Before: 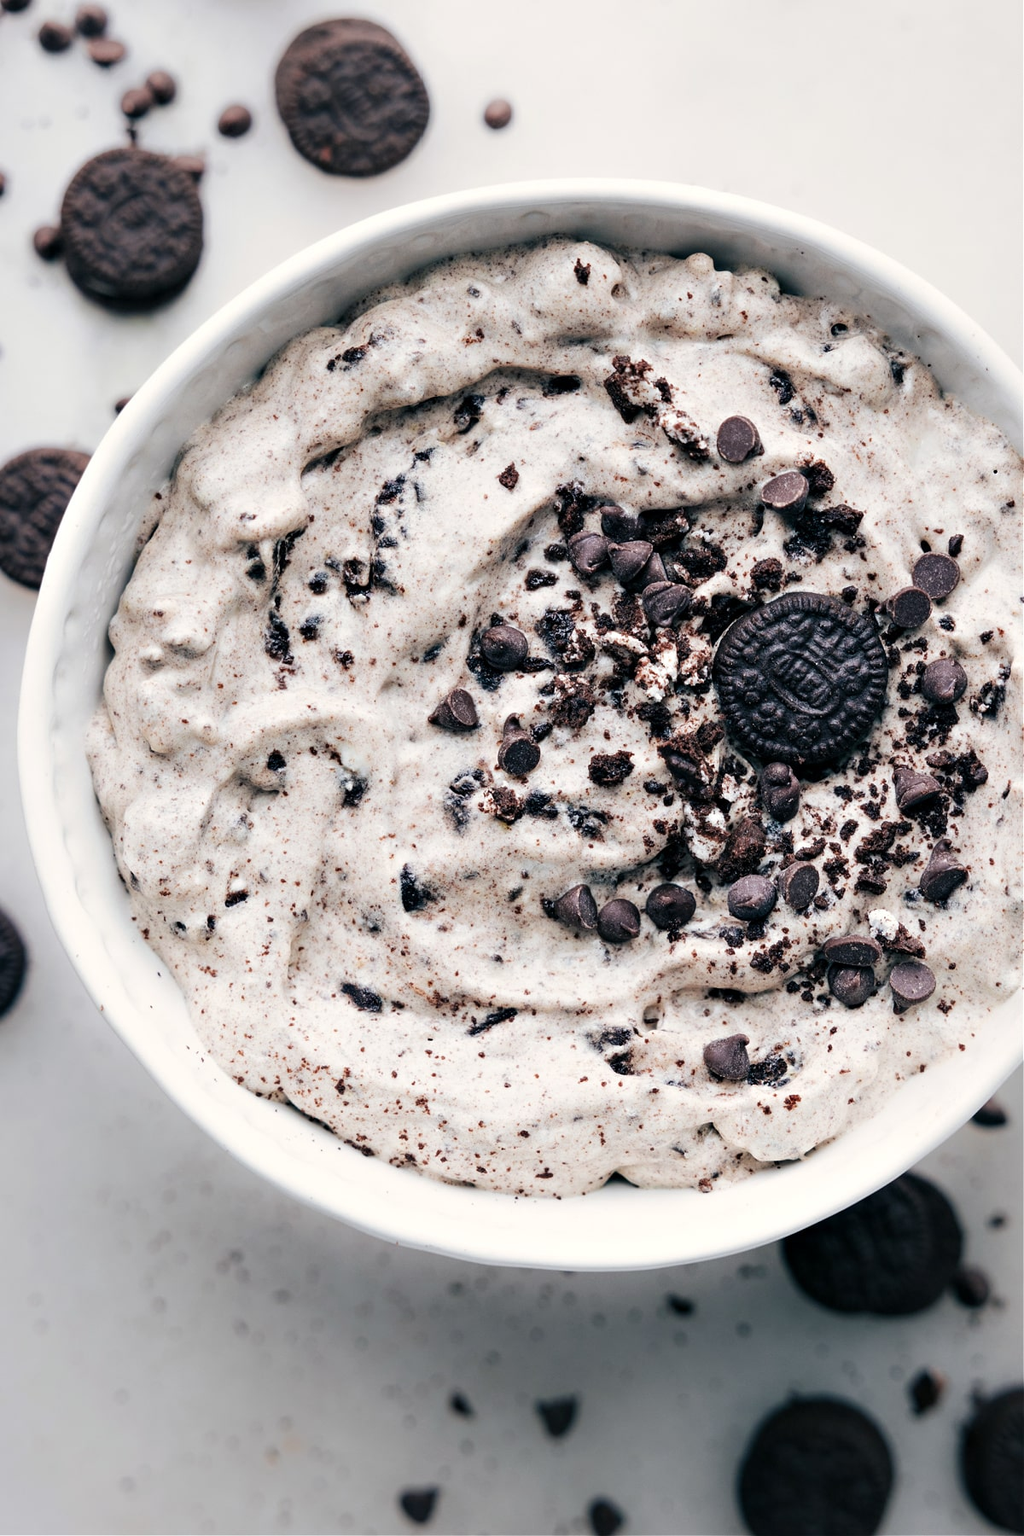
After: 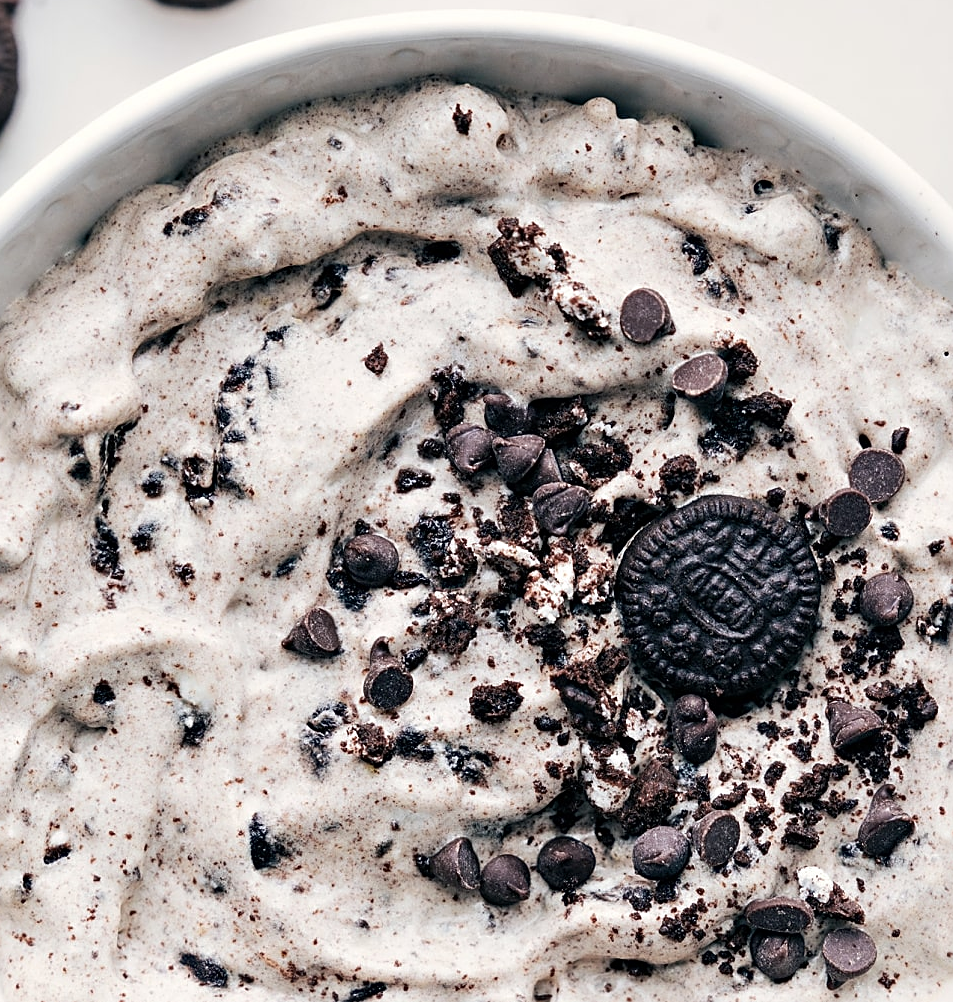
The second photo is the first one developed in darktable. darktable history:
sharpen: on, module defaults
crop: left 18.38%, top 11.092%, right 2.134%, bottom 33.217%
contrast brightness saturation: saturation -0.04
